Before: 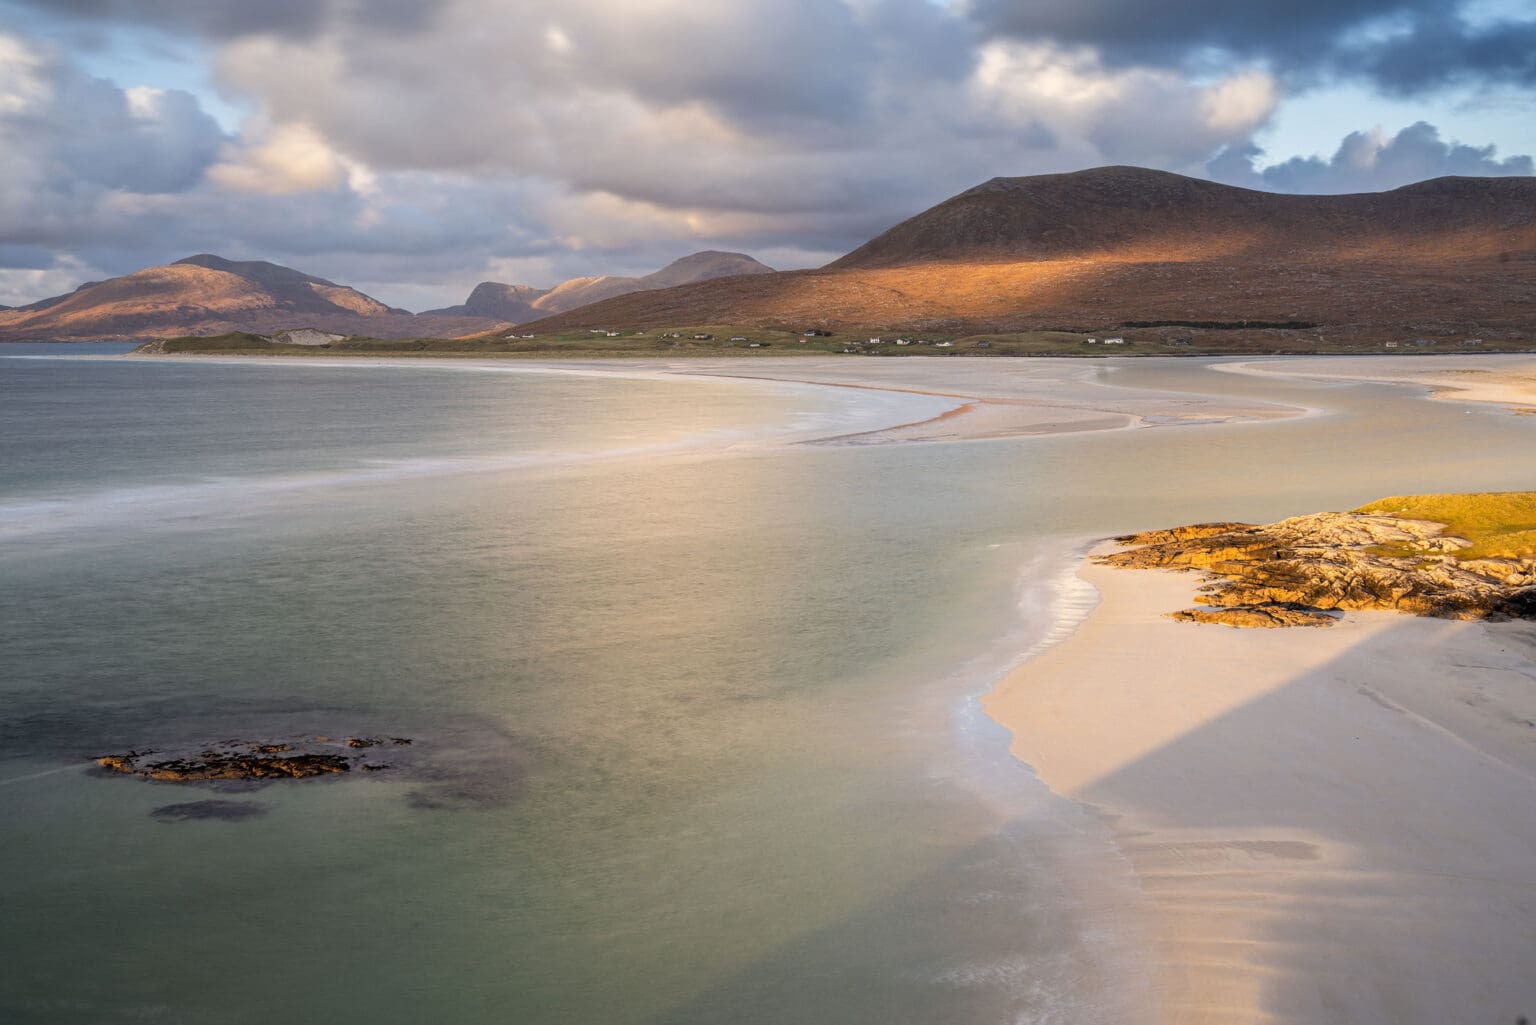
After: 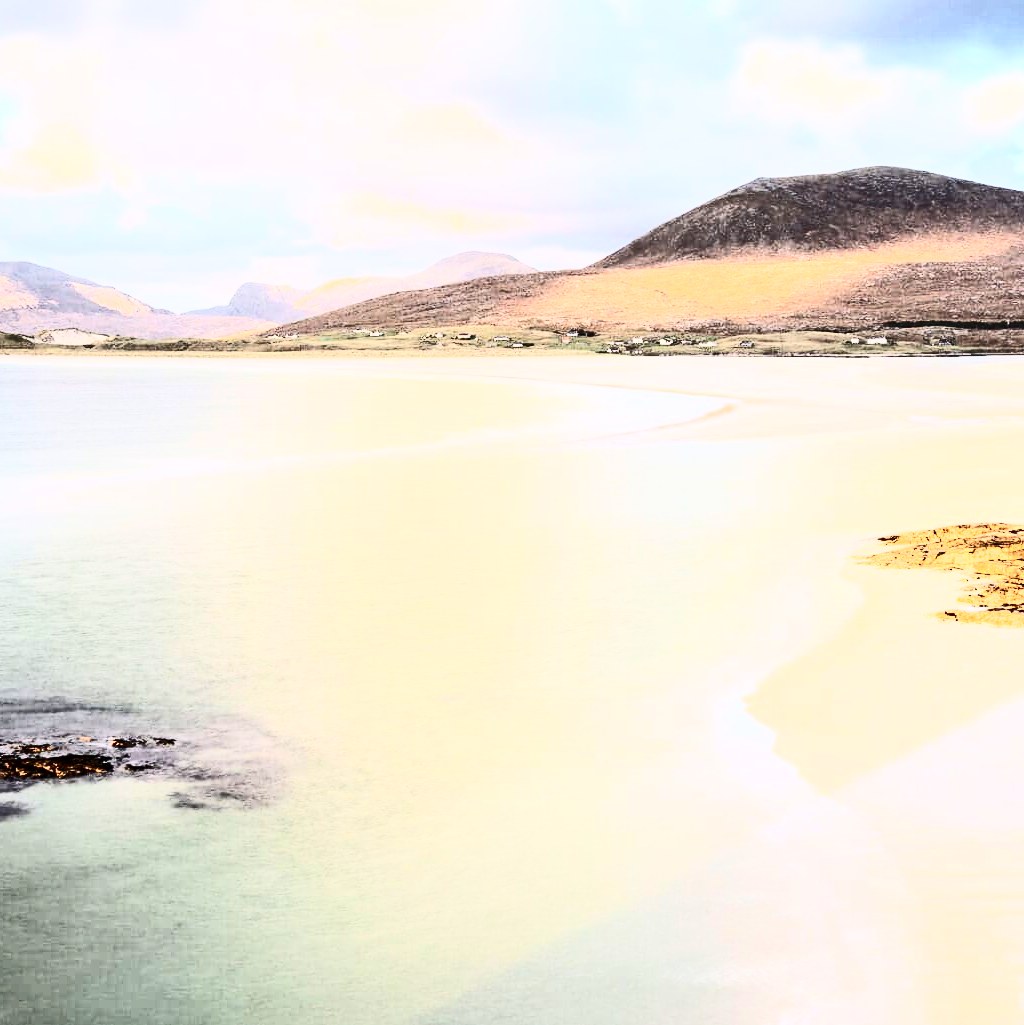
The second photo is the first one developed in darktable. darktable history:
exposure: black level correction 0, exposure 1.45 EV, compensate exposure bias true, compensate highlight preservation false
contrast brightness saturation: contrast 0.93, brightness 0.2
crop and rotate: left 15.446%, right 17.836%
white balance: emerald 1
shadows and highlights: shadows 37.27, highlights -28.18, soften with gaussian
filmic rgb: black relative exposure -7.15 EV, white relative exposure 5.36 EV, hardness 3.02, color science v6 (2022)
